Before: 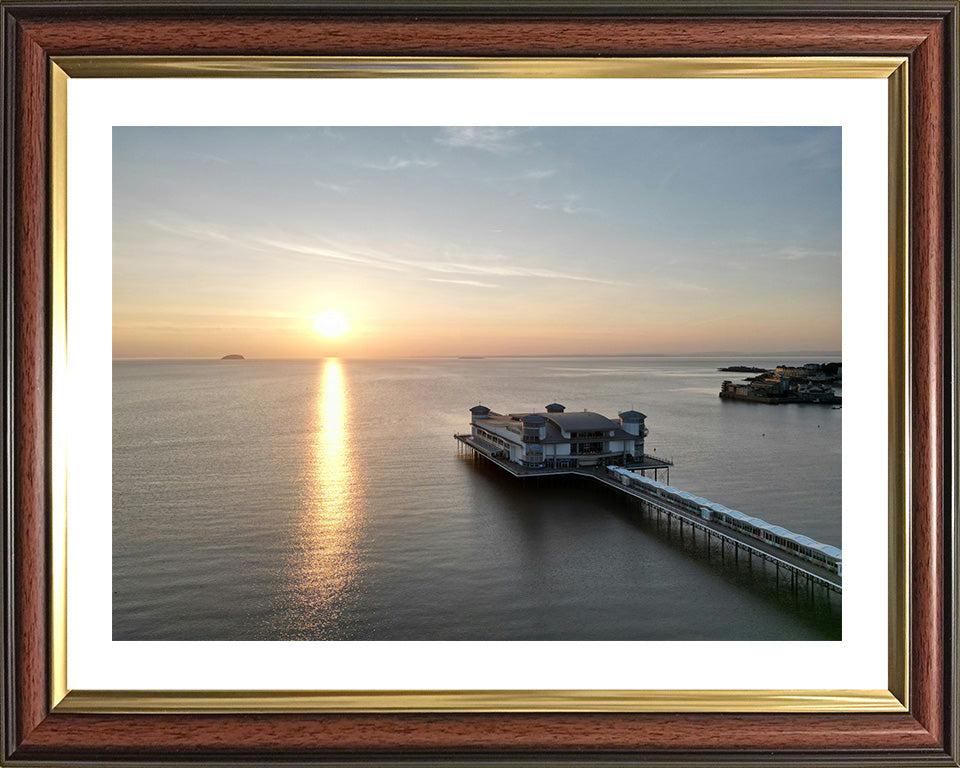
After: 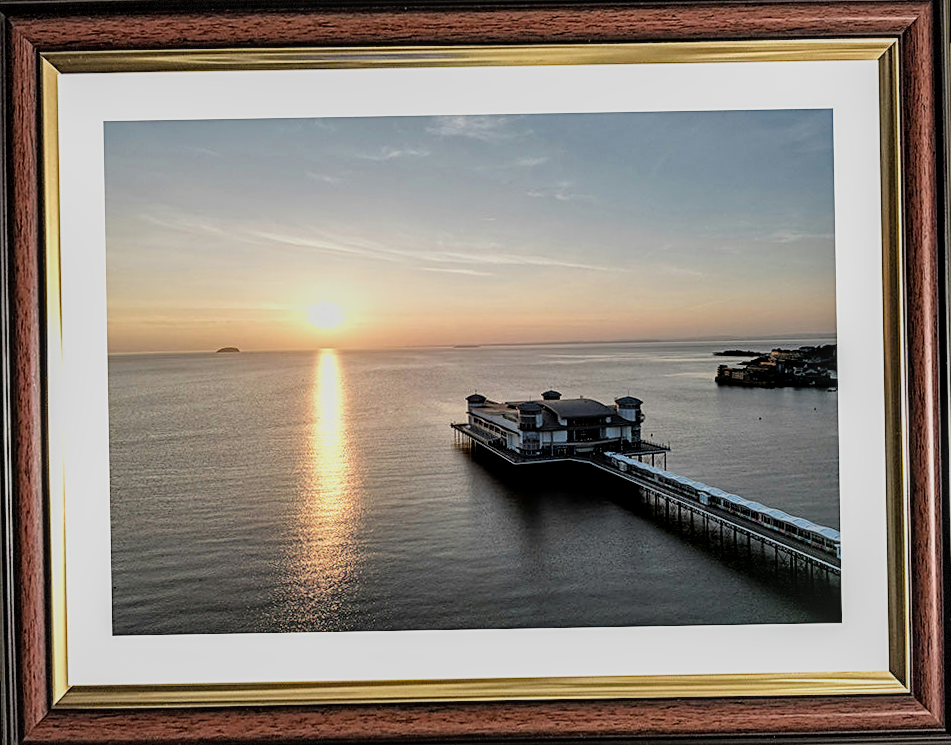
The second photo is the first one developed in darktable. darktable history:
sharpen: on, module defaults
local contrast: on, module defaults
filmic rgb: black relative exposure -7.75 EV, white relative exposure 4.4 EV, threshold 3 EV, hardness 3.76, latitude 50%, contrast 1.1, color science v5 (2021), contrast in shadows safe, contrast in highlights safe, enable highlight reconstruction true
rotate and perspective: rotation -1°, crop left 0.011, crop right 0.989, crop top 0.025, crop bottom 0.975
haze removal: compatibility mode true, adaptive false
shadows and highlights: shadows 25, highlights -48, soften with gaussian
vignetting: fall-off start 100%, fall-off radius 71%, brightness -0.434, saturation -0.2, width/height ratio 1.178, dithering 8-bit output, unbound false
